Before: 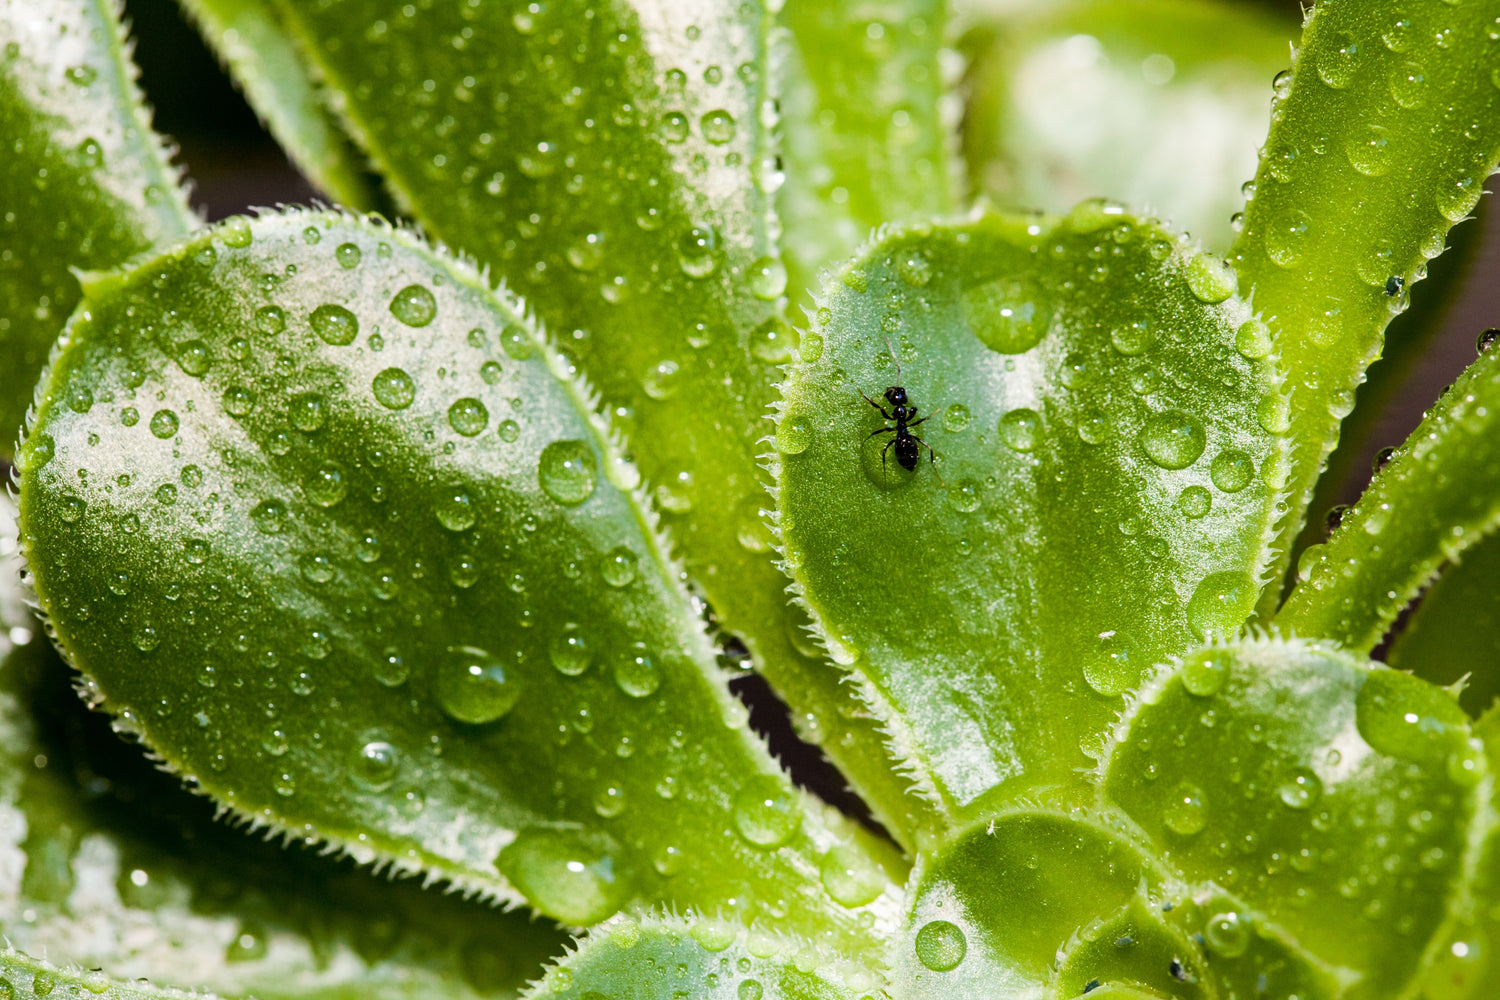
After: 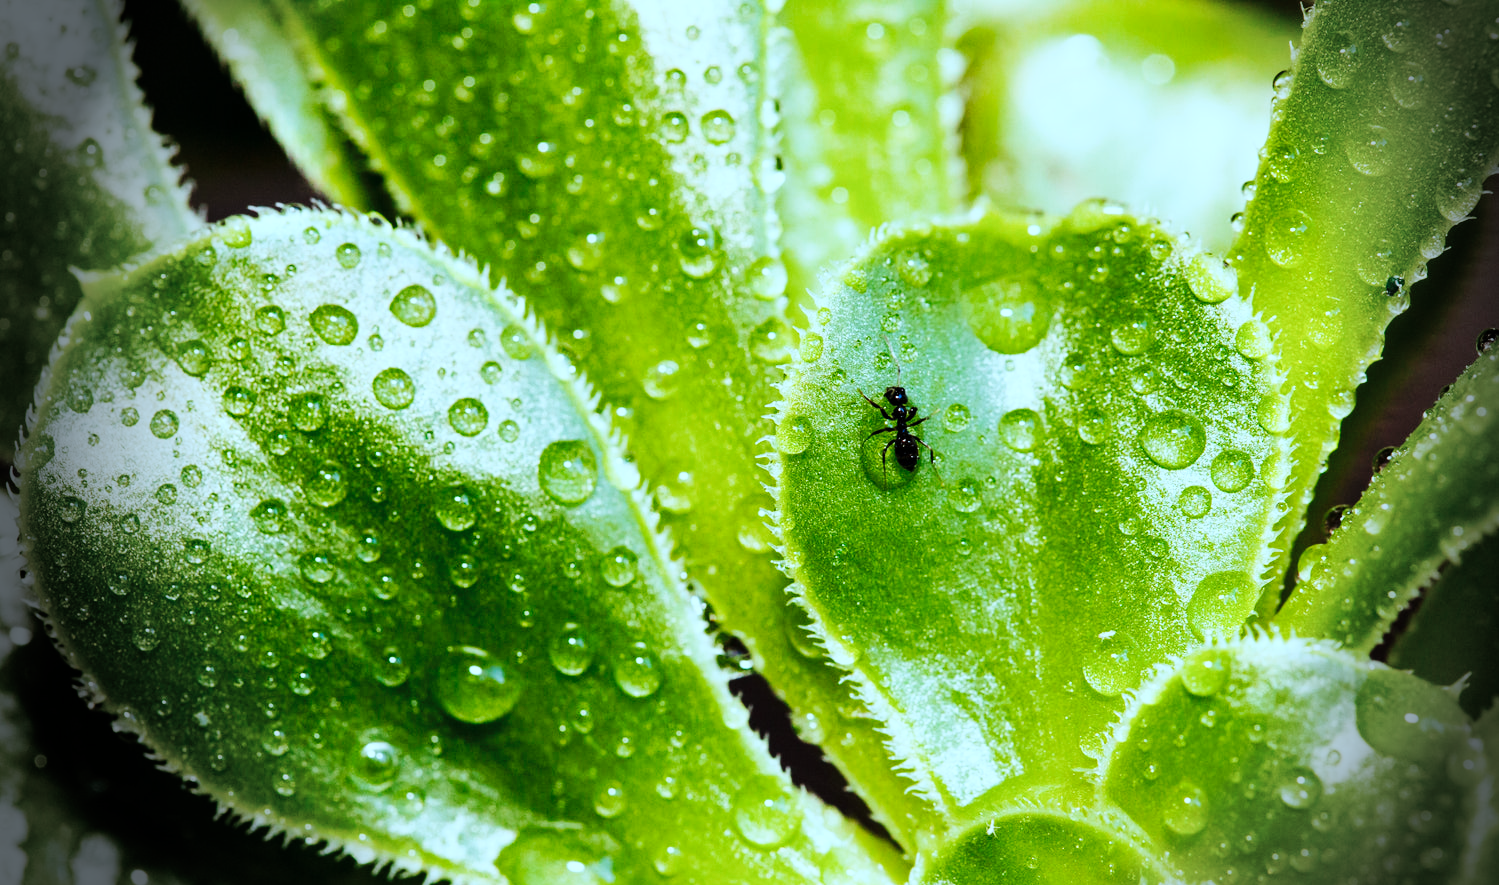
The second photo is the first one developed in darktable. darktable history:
rotate and perspective: crop left 0, crop top 0
color correction: highlights a* -11.71, highlights b* -15.58
base curve: curves: ch0 [(0, 0) (0.036, 0.025) (0.121, 0.166) (0.206, 0.329) (0.605, 0.79) (1, 1)], preserve colors none
crop and rotate: top 0%, bottom 11.49%
vignetting: fall-off start 76.42%, fall-off radius 27.36%, brightness -0.872, center (0.037, -0.09), width/height ratio 0.971
